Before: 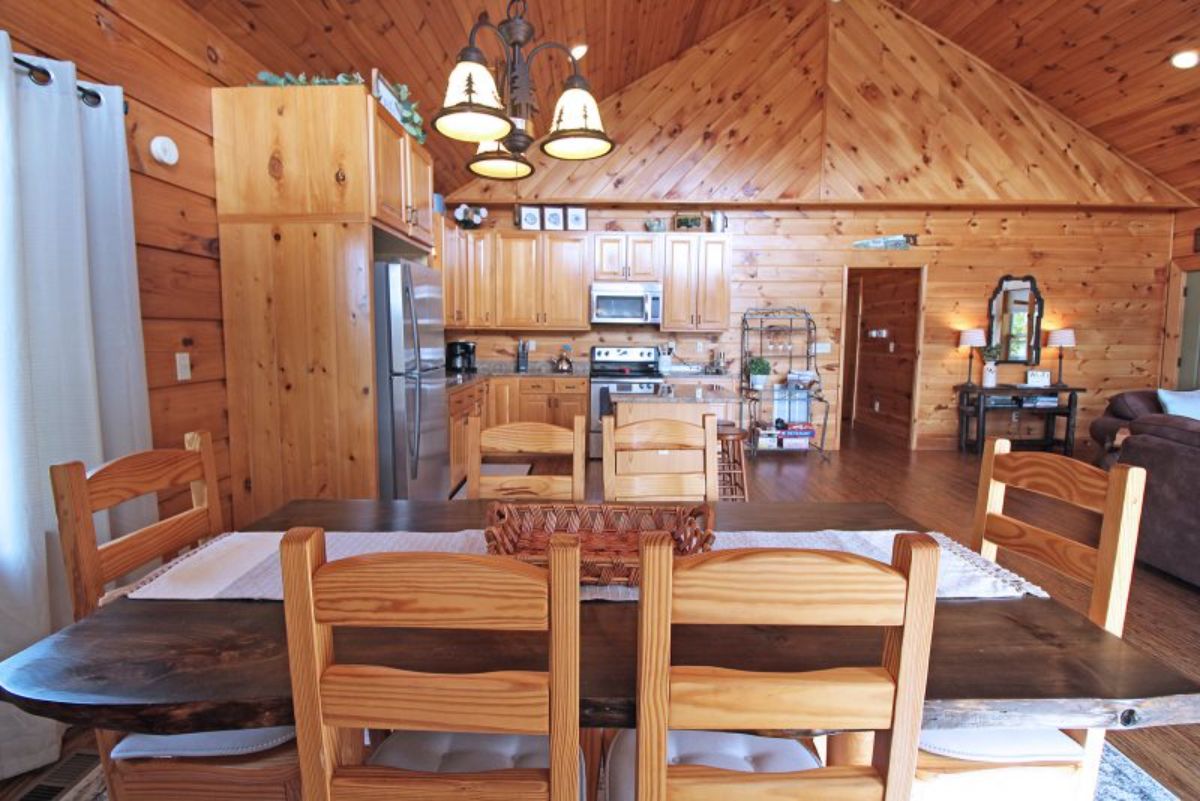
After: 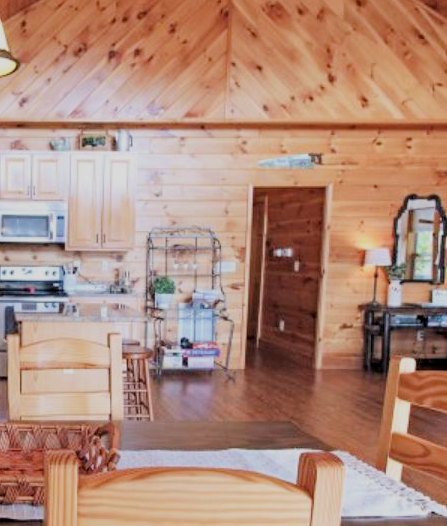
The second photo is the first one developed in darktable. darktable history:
exposure: black level correction 0, exposure 0.5 EV, compensate highlight preservation false
filmic rgb: black relative exposure -6.17 EV, white relative exposure 6.97 EV, hardness 2.28
crop and rotate: left 49.584%, top 10.154%, right 13.156%, bottom 24.169%
local contrast: highlights 107%, shadows 103%, detail 119%, midtone range 0.2
